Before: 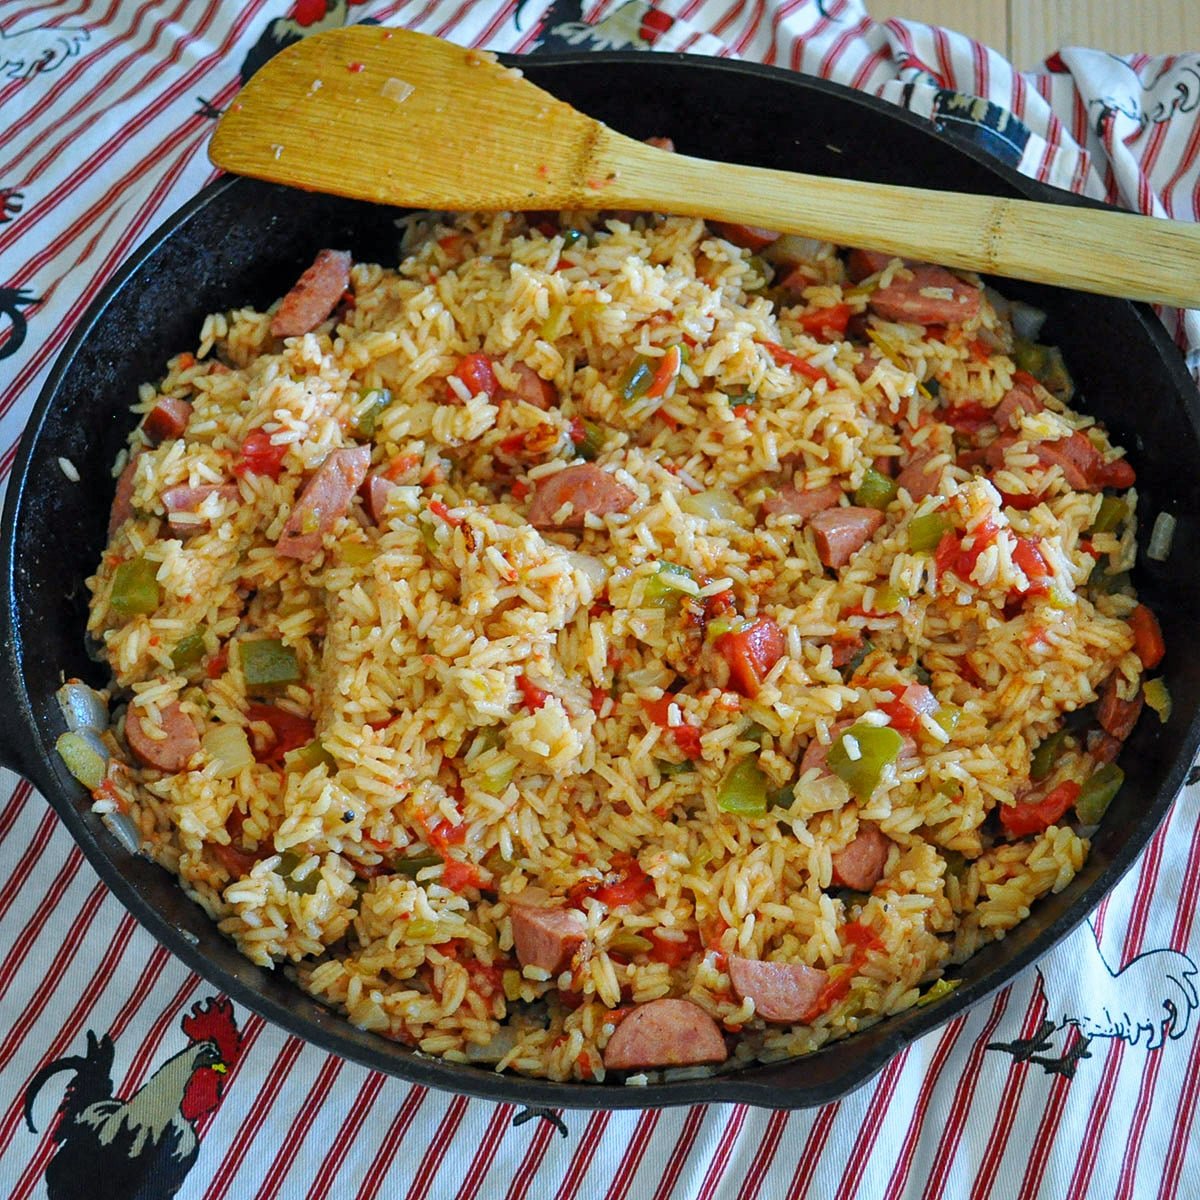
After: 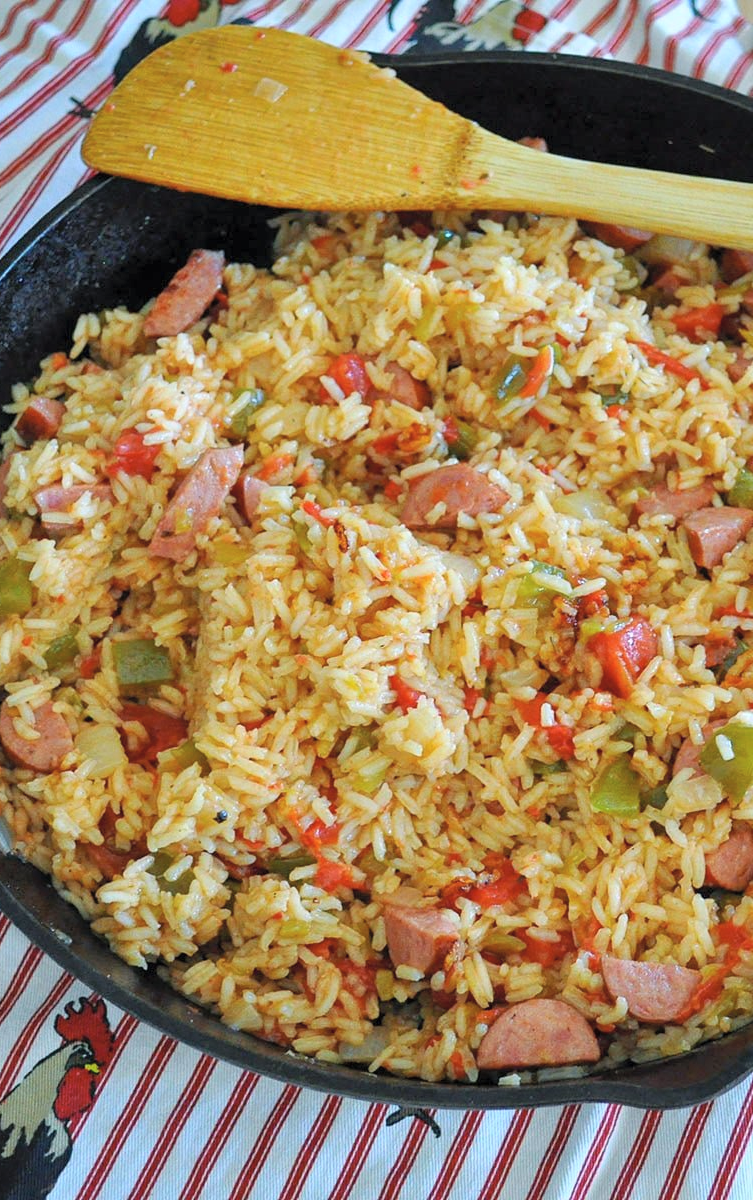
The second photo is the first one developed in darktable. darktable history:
contrast brightness saturation: brightness 0.13
crop: left 10.644%, right 26.528%
tone equalizer: on, module defaults
